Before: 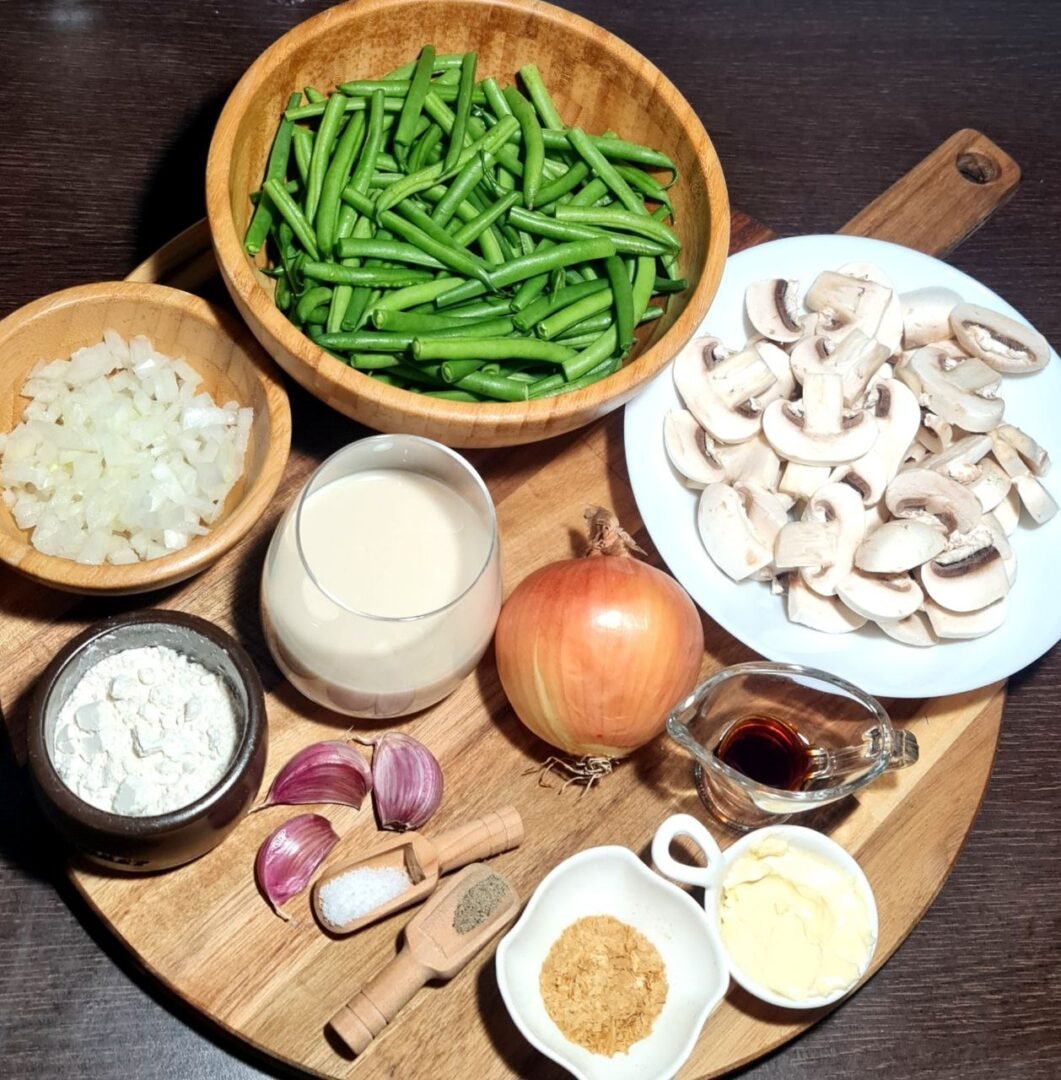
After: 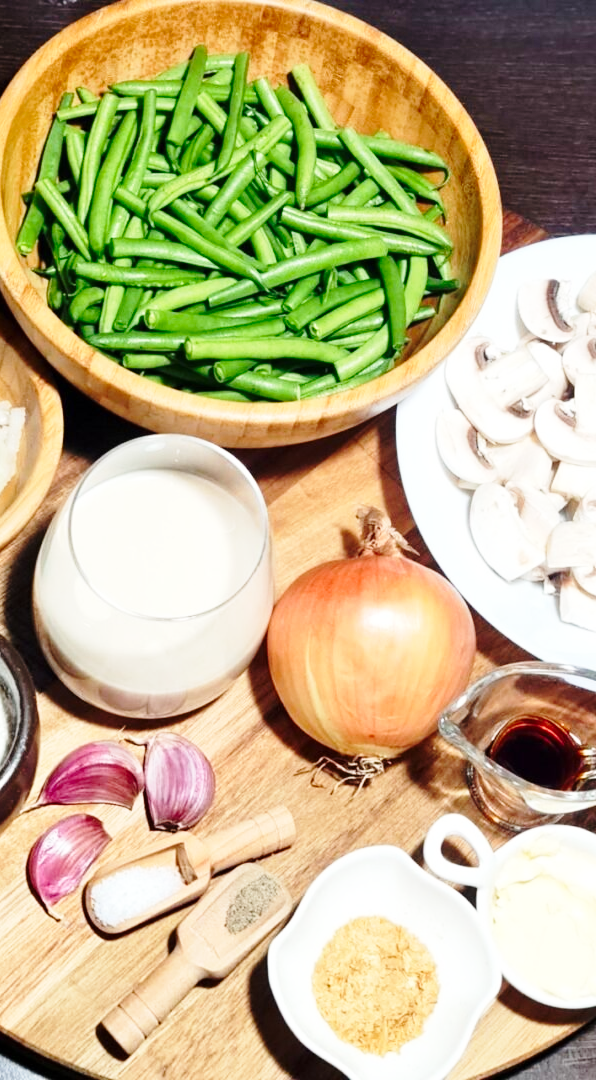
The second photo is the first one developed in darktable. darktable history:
crop: left 21.496%, right 22.254%
base curve: curves: ch0 [(0, 0) (0.028, 0.03) (0.121, 0.232) (0.46, 0.748) (0.859, 0.968) (1, 1)], preserve colors none
